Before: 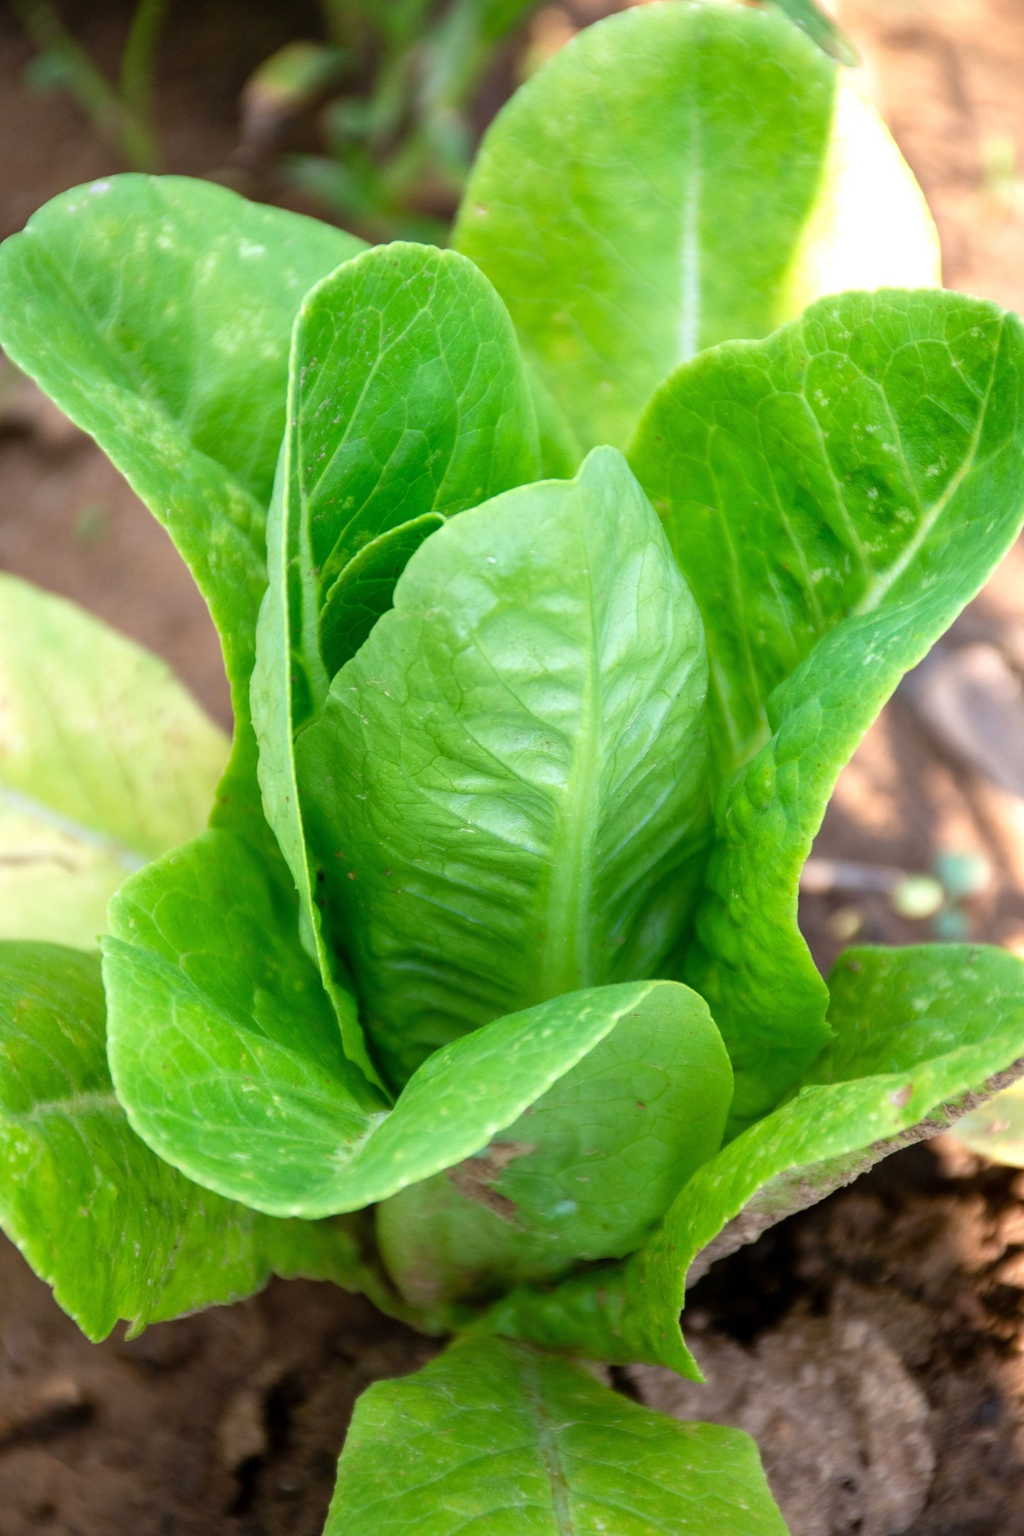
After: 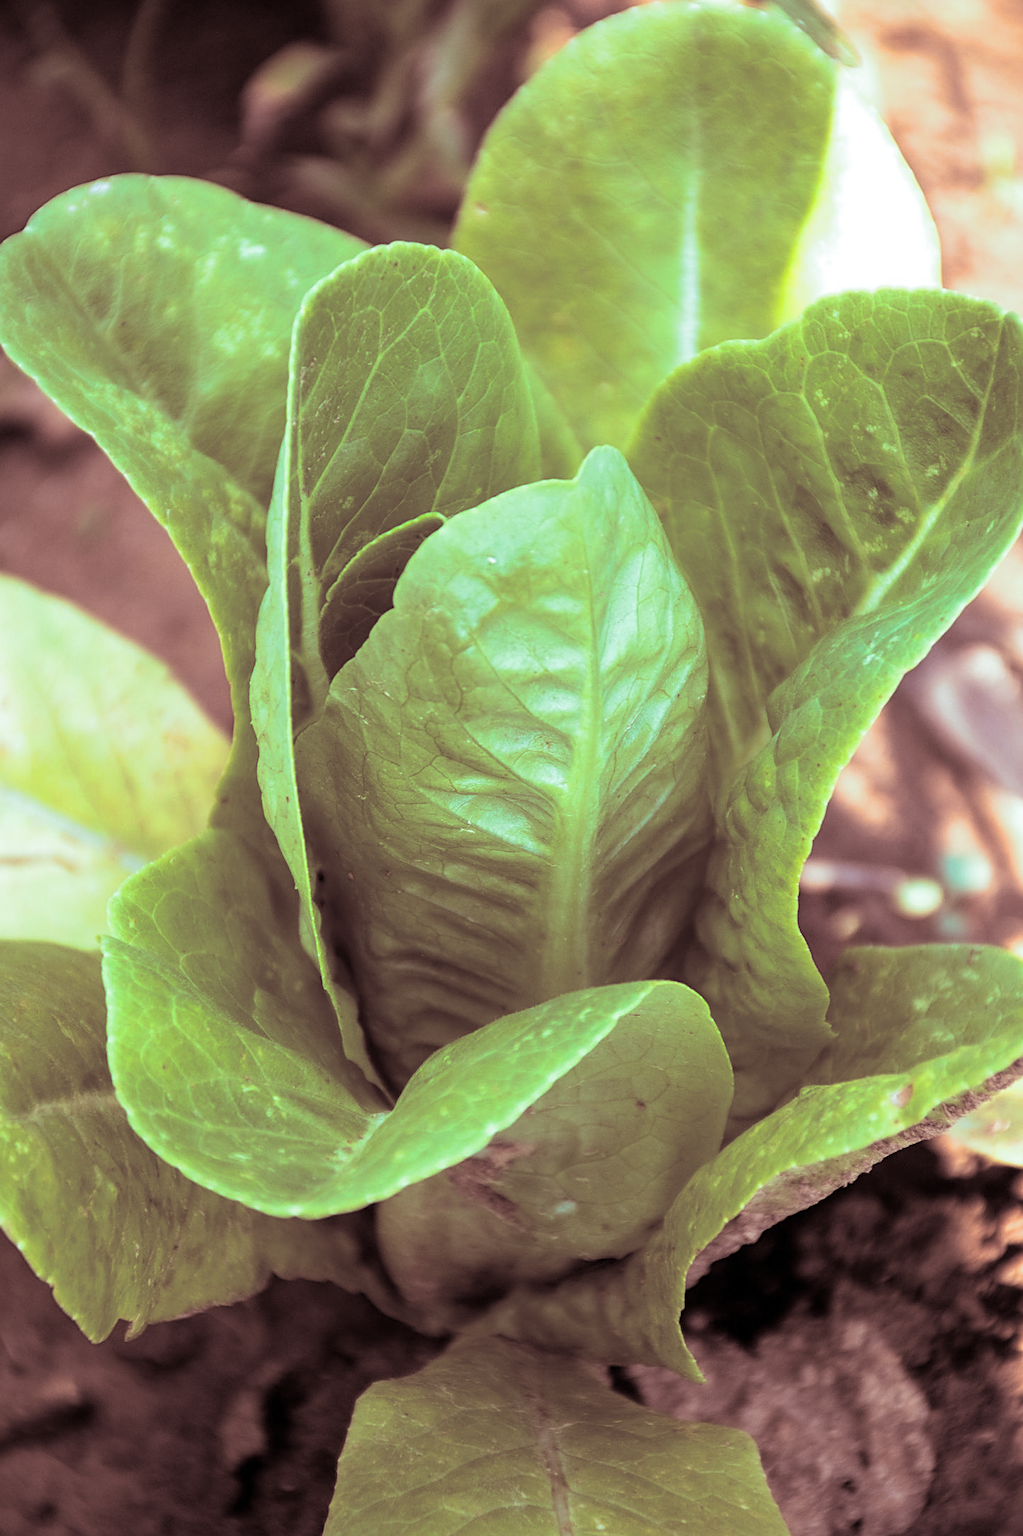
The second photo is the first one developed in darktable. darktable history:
sharpen: on, module defaults
split-toning: shadows › saturation 0.3, highlights › hue 180°, highlights › saturation 0.3, compress 0%
